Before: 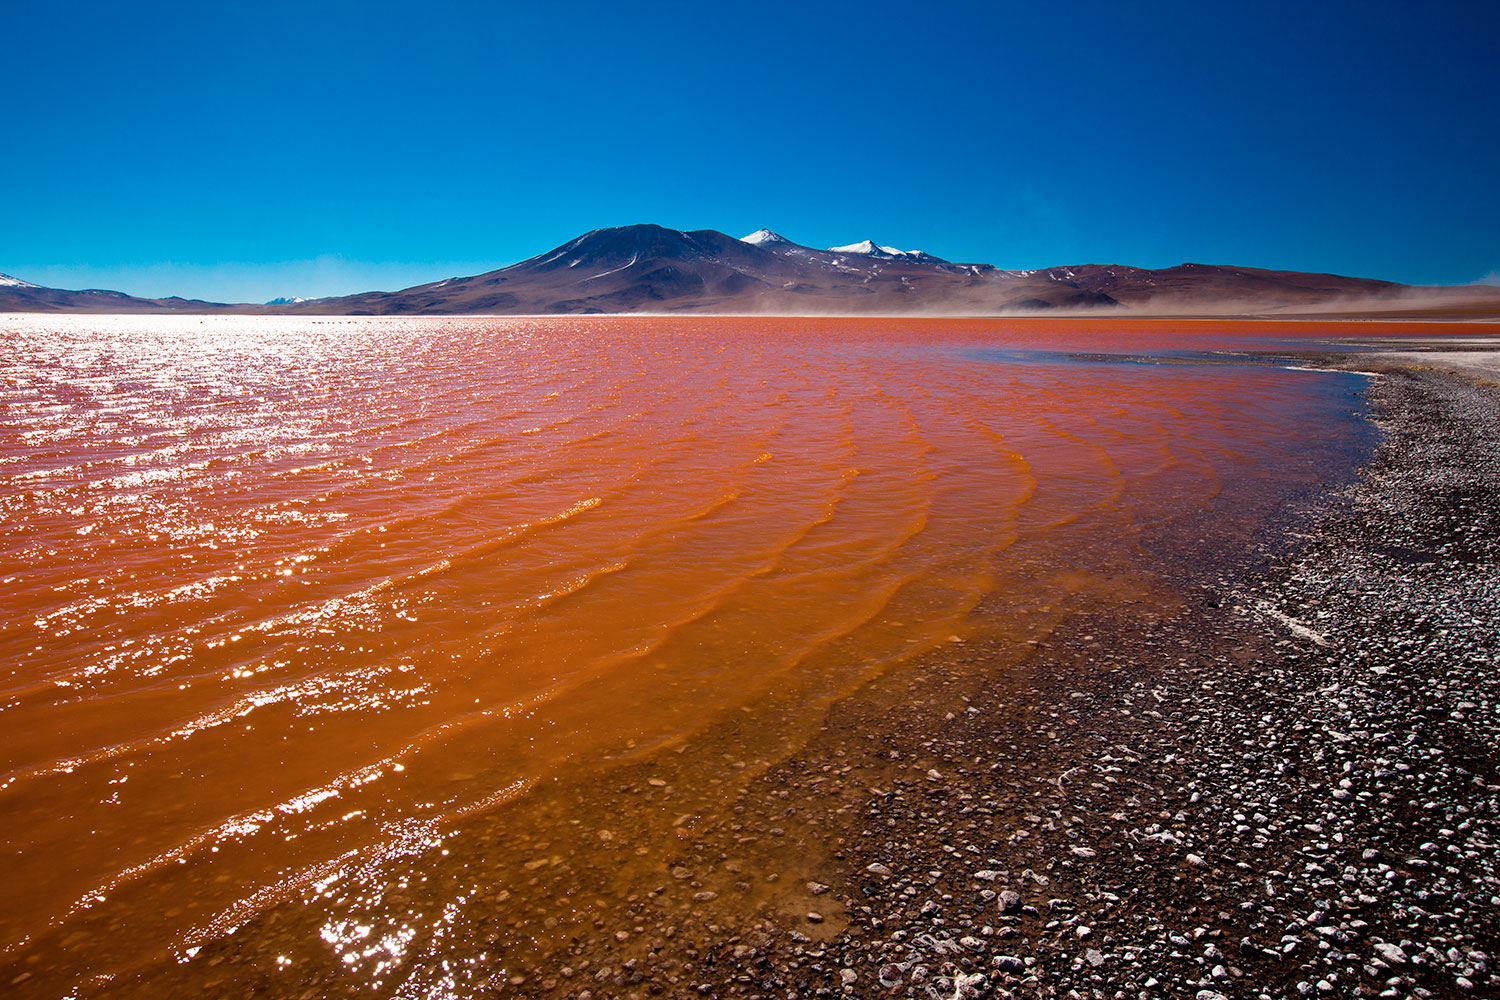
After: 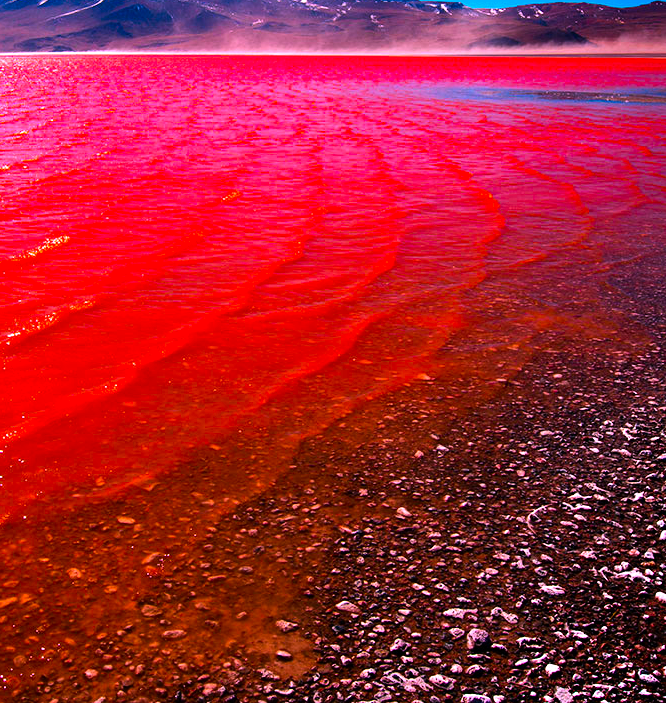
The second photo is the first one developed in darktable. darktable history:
tone equalizer: -8 EV -0.75 EV, -7 EV -0.7 EV, -6 EV -0.6 EV, -5 EV -0.4 EV, -3 EV 0.4 EV, -2 EV 0.6 EV, -1 EV 0.7 EV, +0 EV 0.75 EV, edges refinement/feathering 500, mask exposure compensation -1.57 EV, preserve details no
color correction: highlights a* 19.5, highlights b* -11.53, saturation 1.69
crop: left 35.432%, top 26.233%, right 20.145%, bottom 3.432%
